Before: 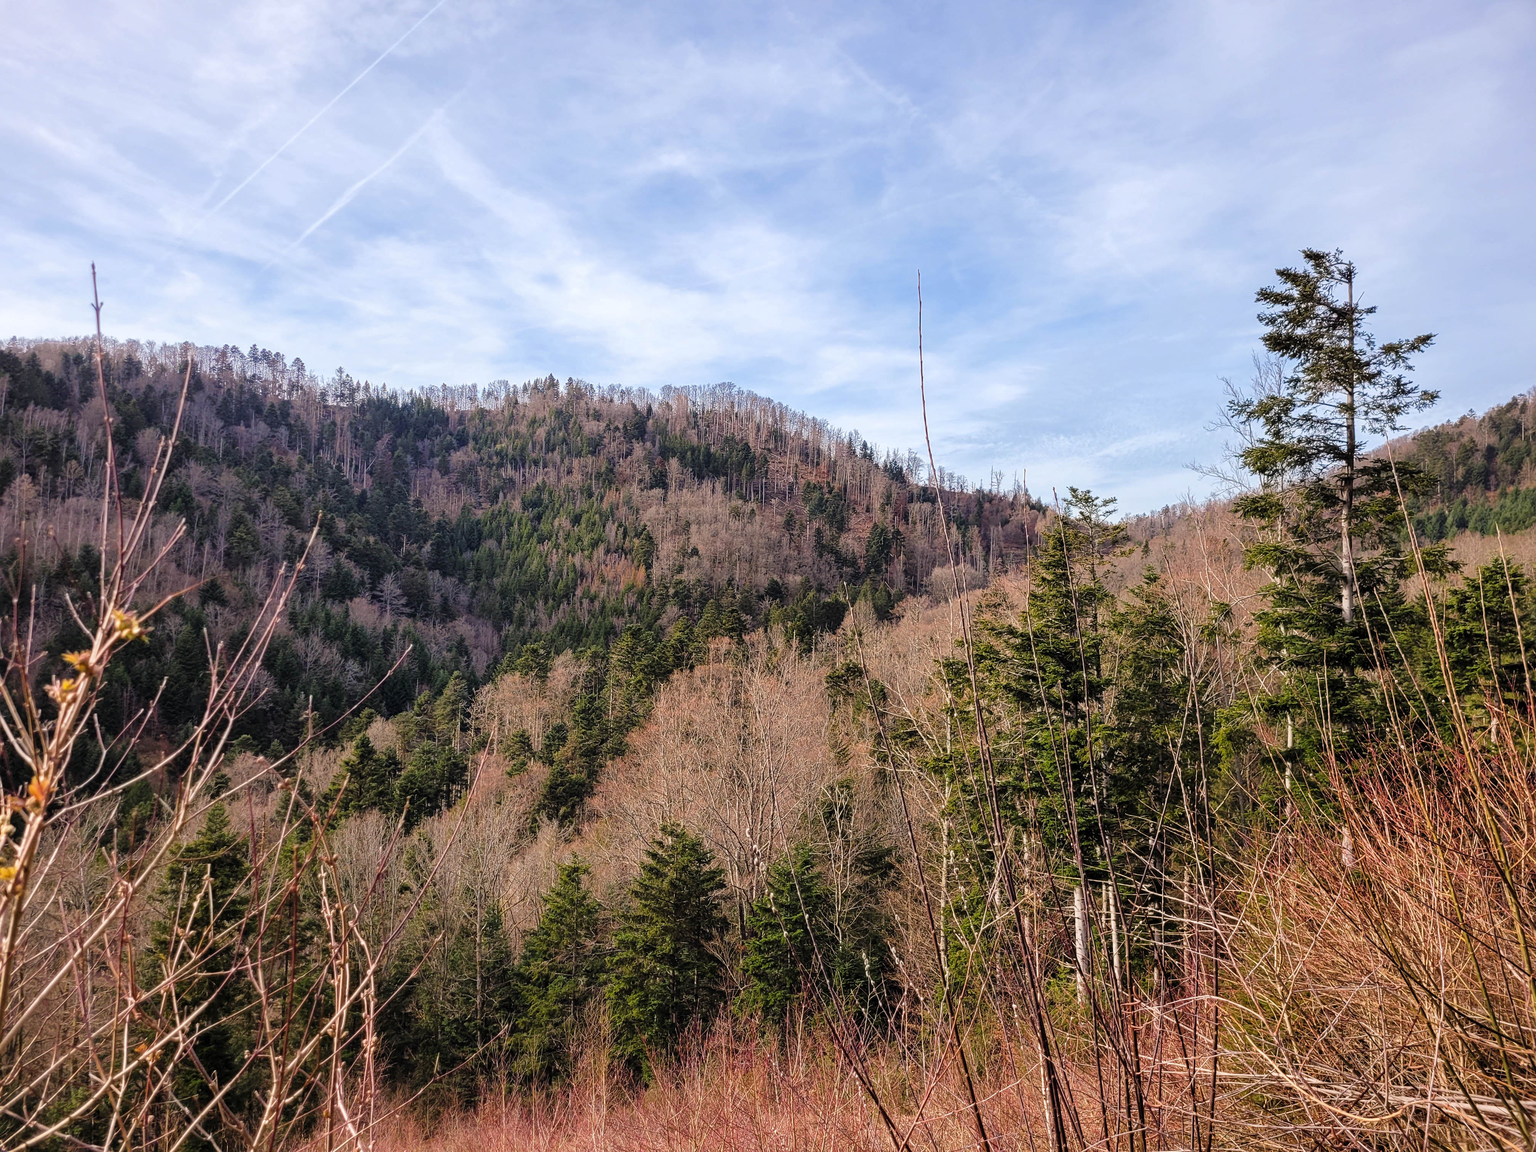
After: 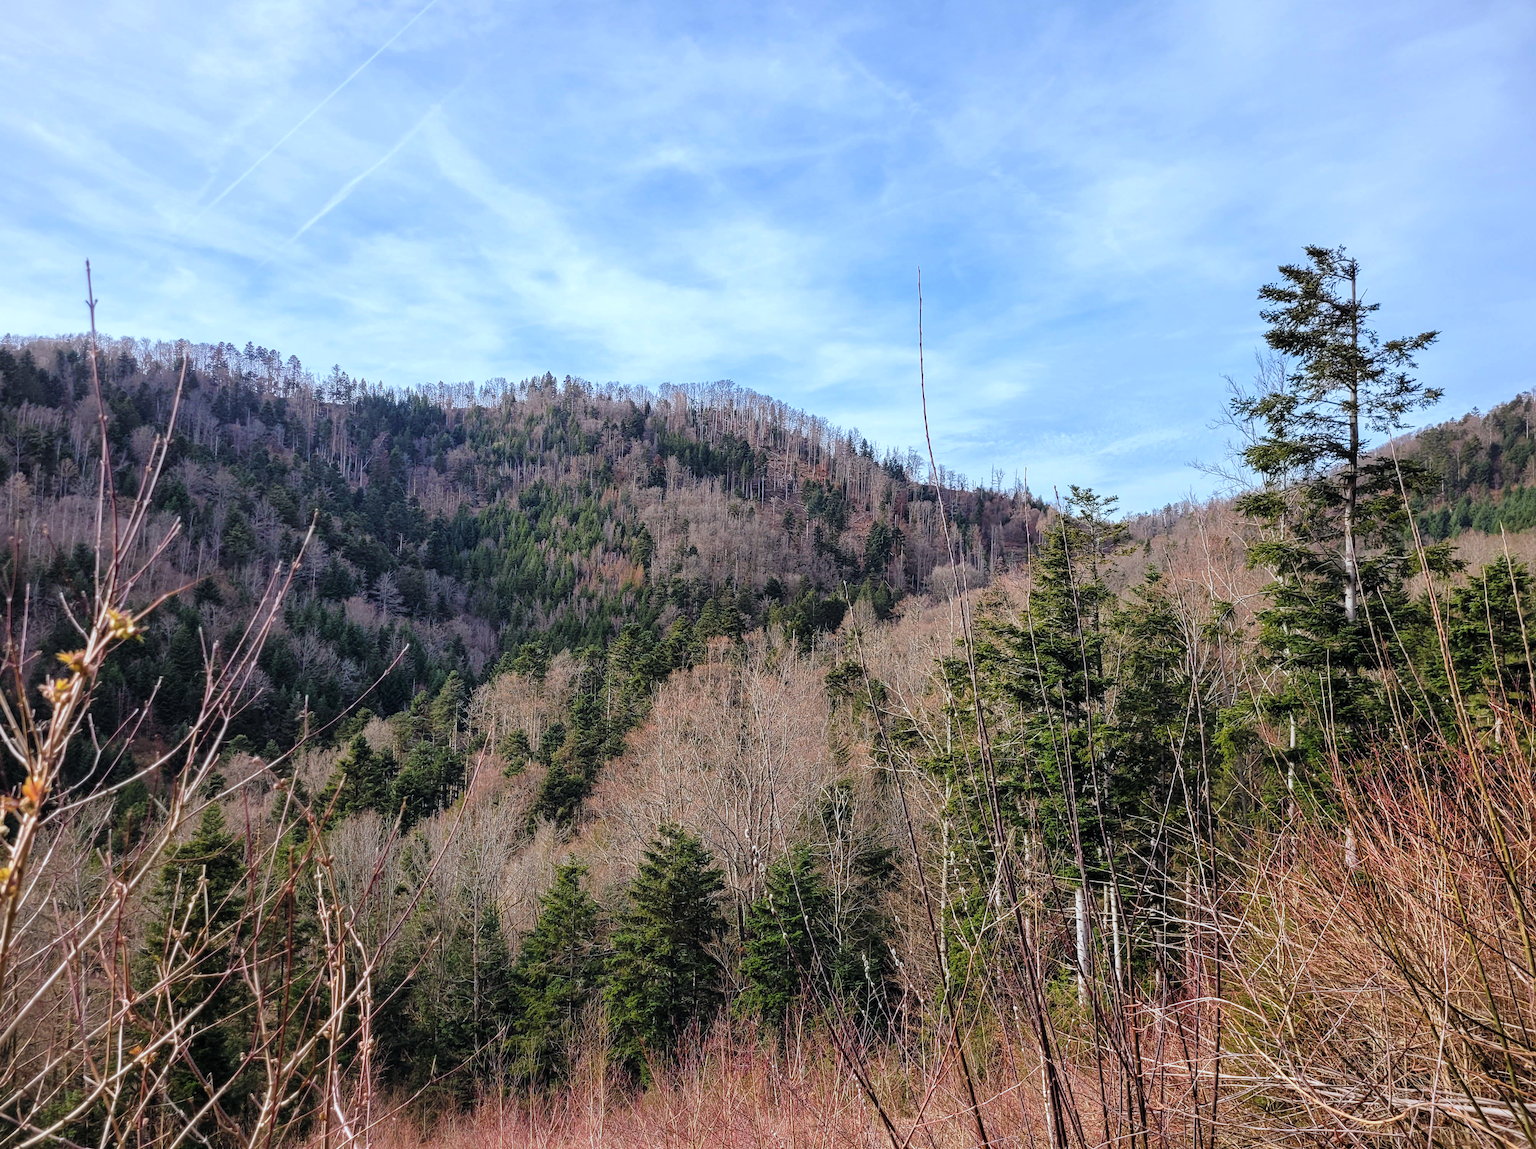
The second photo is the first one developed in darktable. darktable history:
crop: left 0.434%, top 0.485%, right 0.244%, bottom 0.386%
color calibration: illuminant F (fluorescent), F source F9 (Cool White Deluxe 4150 K) – high CRI, x 0.374, y 0.373, temperature 4158.34 K
tone equalizer: on, module defaults
